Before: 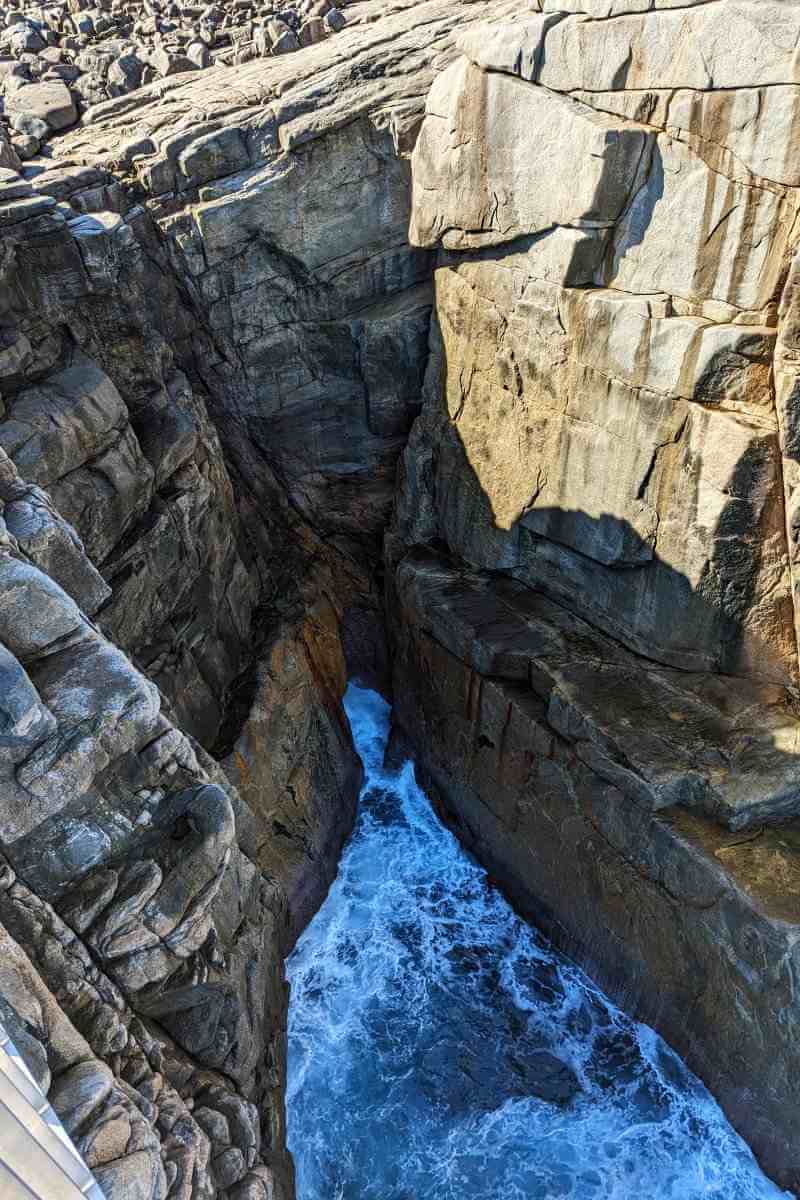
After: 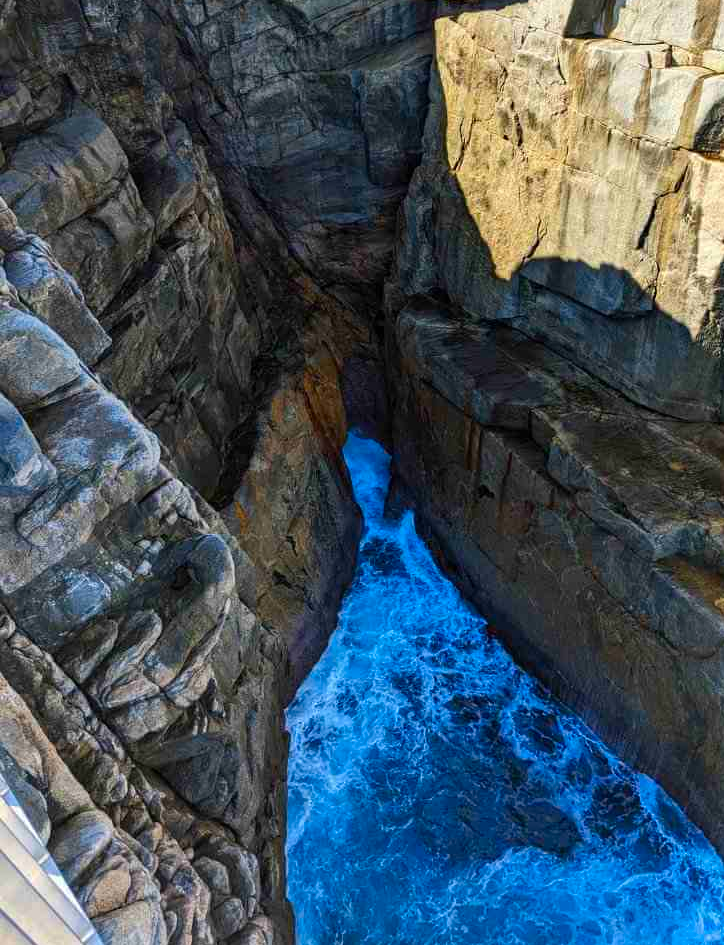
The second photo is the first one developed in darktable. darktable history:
color zones: curves: ch0 [(0, 0.613) (0.01, 0.613) (0.245, 0.448) (0.498, 0.529) (0.642, 0.665) (0.879, 0.777) (0.99, 0.613)]; ch1 [(0, 0) (0.143, 0) (0.286, 0) (0.429, 0) (0.571, 0) (0.714, 0) (0.857, 0)], mix -131.09%
crop: top 20.916%, right 9.437%, bottom 0.316%
